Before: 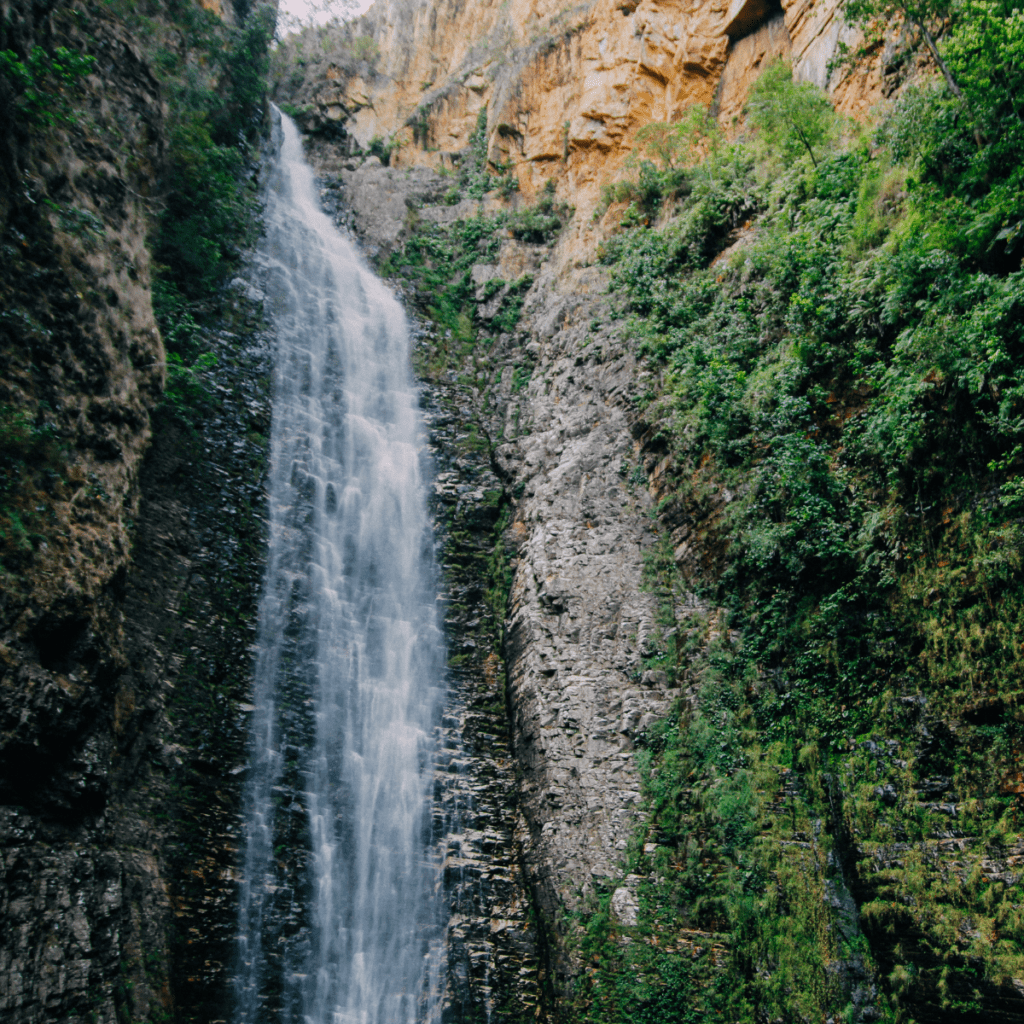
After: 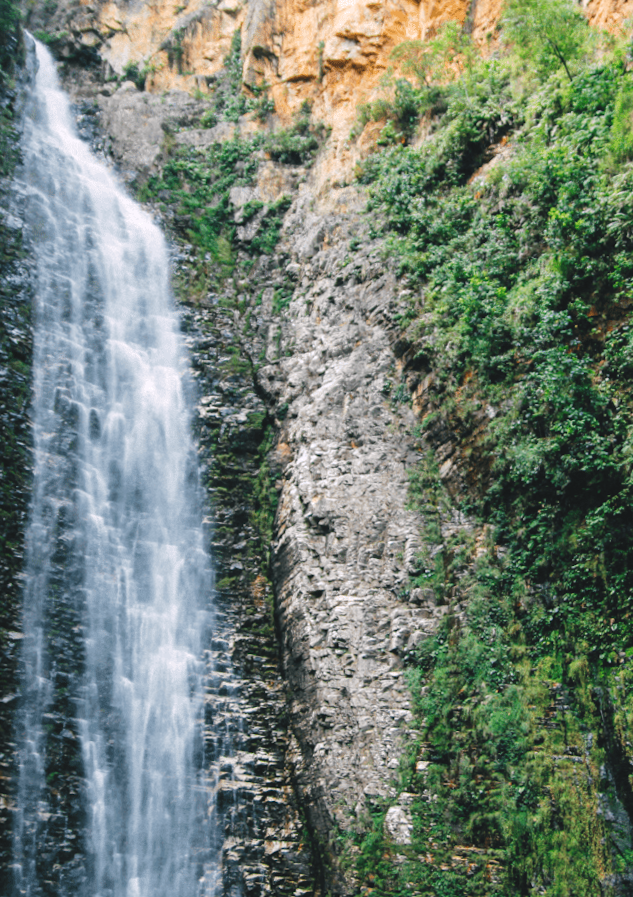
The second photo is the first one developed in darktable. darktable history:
exposure: black level correction -0.005, exposure 0.622 EV, compensate highlight preservation false
rotate and perspective: rotation -1.42°, crop left 0.016, crop right 0.984, crop top 0.035, crop bottom 0.965
crop and rotate: left 22.918%, top 5.629%, right 14.711%, bottom 2.247%
